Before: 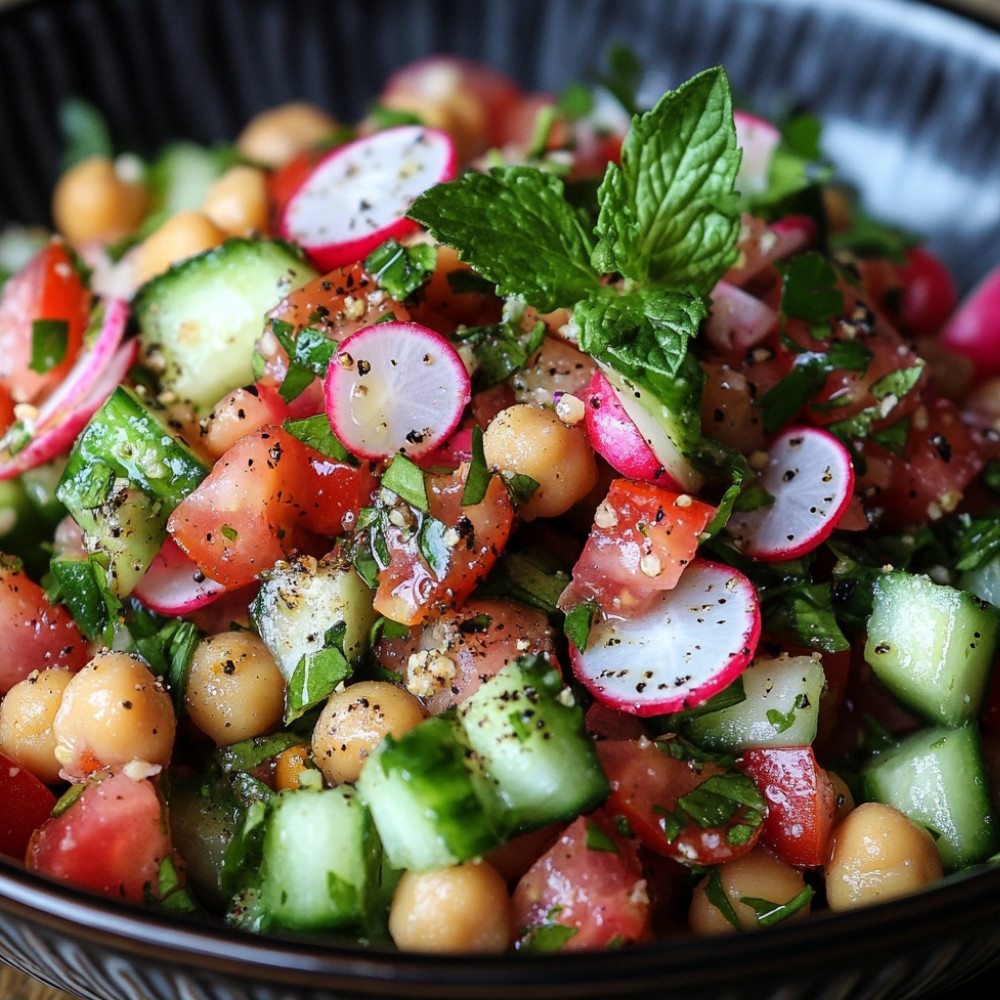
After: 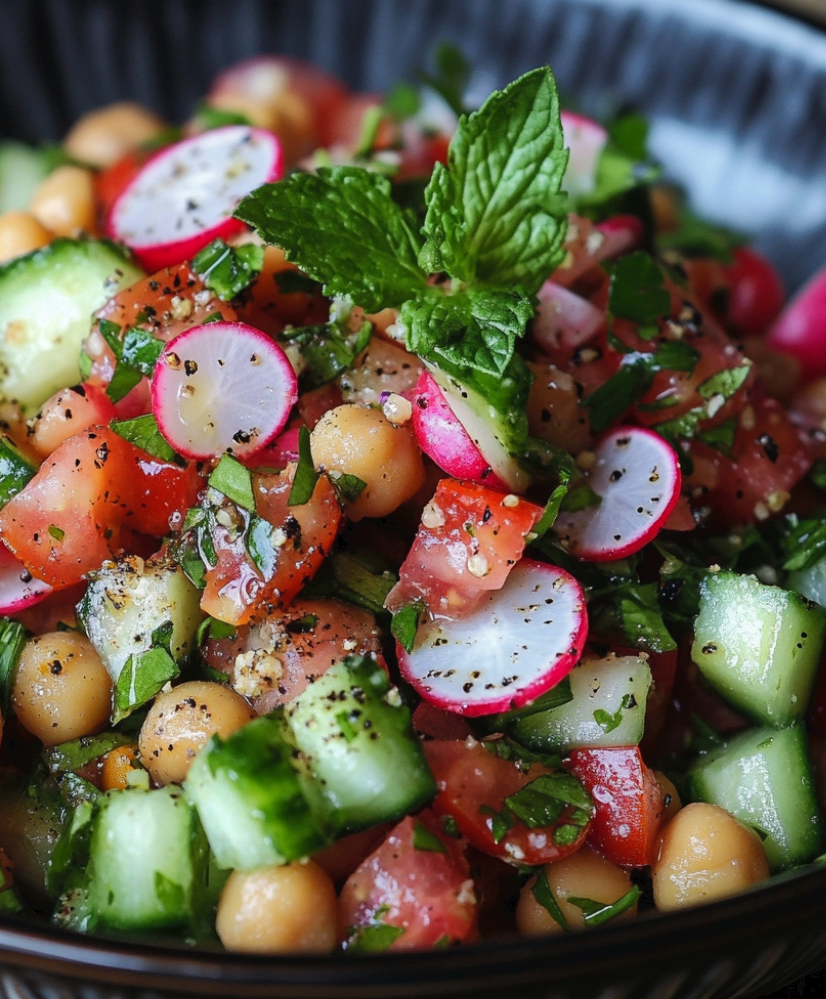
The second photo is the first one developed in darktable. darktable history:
crop: left 17.336%, bottom 0.023%
tone curve: curves: ch0 [(0, 0) (0.003, 0.027) (0.011, 0.03) (0.025, 0.04) (0.044, 0.063) (0.069, 0.093) (0.1, 0.125) (0.136, 0.153) (0.177, 0.191) (0.224, 0.232) (0.277, 0.279) (0.335, 0.333) (0.399, 0.39) (0.468, 0.457) (0.543, 0.535) (0.623, 0.611) (0.709, 0.683) (0.801, 0.758) (0.898, 0.853) (1, 1)], color space Lab, independent channels, preserve colors none
